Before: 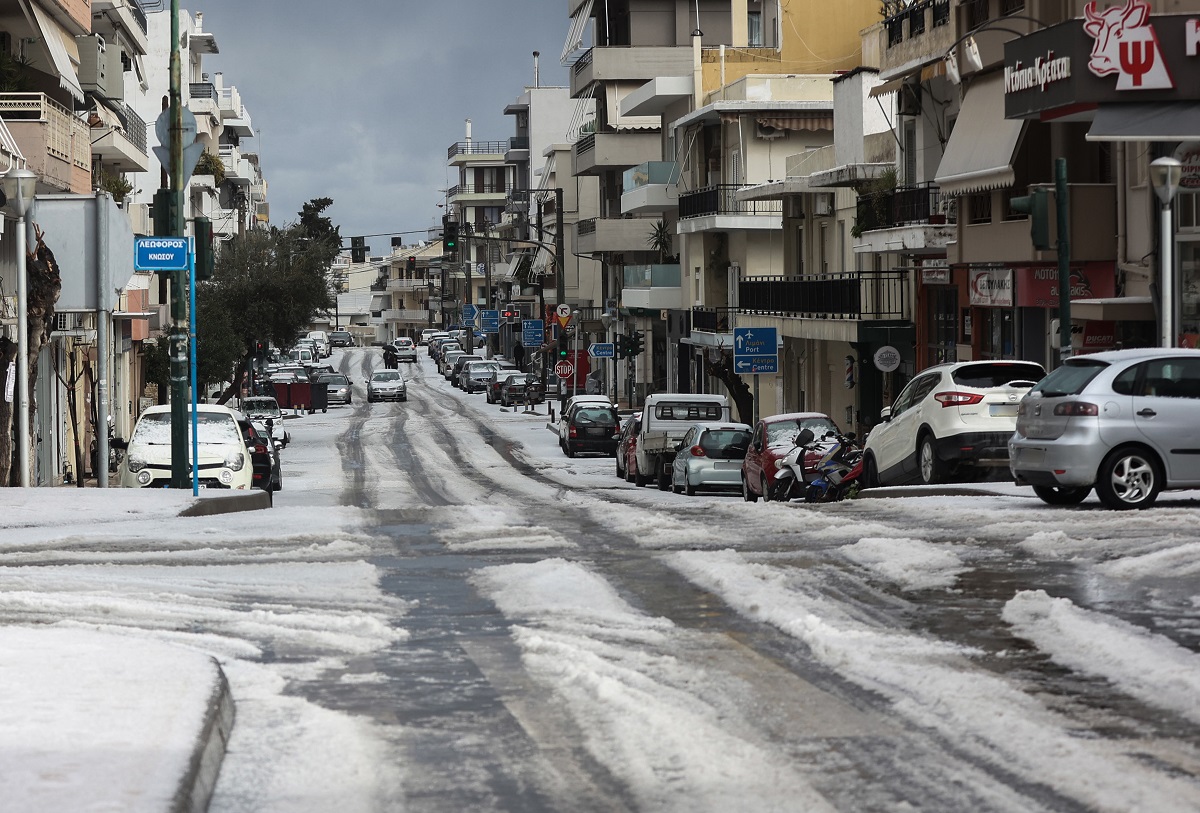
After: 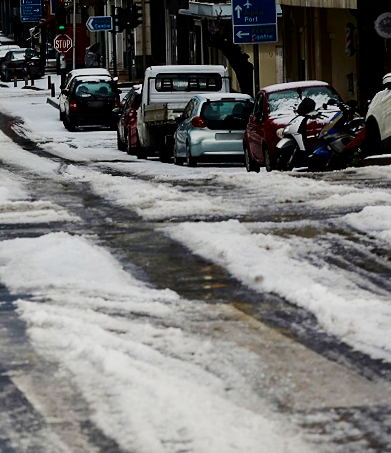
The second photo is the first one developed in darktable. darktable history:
rotate and perspective: rotation -1.32°, lens shift (horizontal) -0.031, crop left 0.015, crop right 0.985, crop top 0.047, crop bottom 0.982
crop: left 40.878%, top 39.176%, right 25.993%, bottom 3.081%
tone equalizer: -8 EV -0.75 EV, -7 EV -0.7 EV, -6 EV -0.6 EV, -5 EV -0.4 EV, -3 EV 0.4 EV, -2 EV 0.6 EV, -1 EV 0.7 EV, +0 EV 0.75 EV, edges refinement/feathering 500, mask exposure compensation -1.57 EV, preserve details no
contrast brightness saturation: brightness -0.25, saturation 0.2
velvia: on, module defaults
white balance: red 1, blue 1
sigmoid: on, module defaults
